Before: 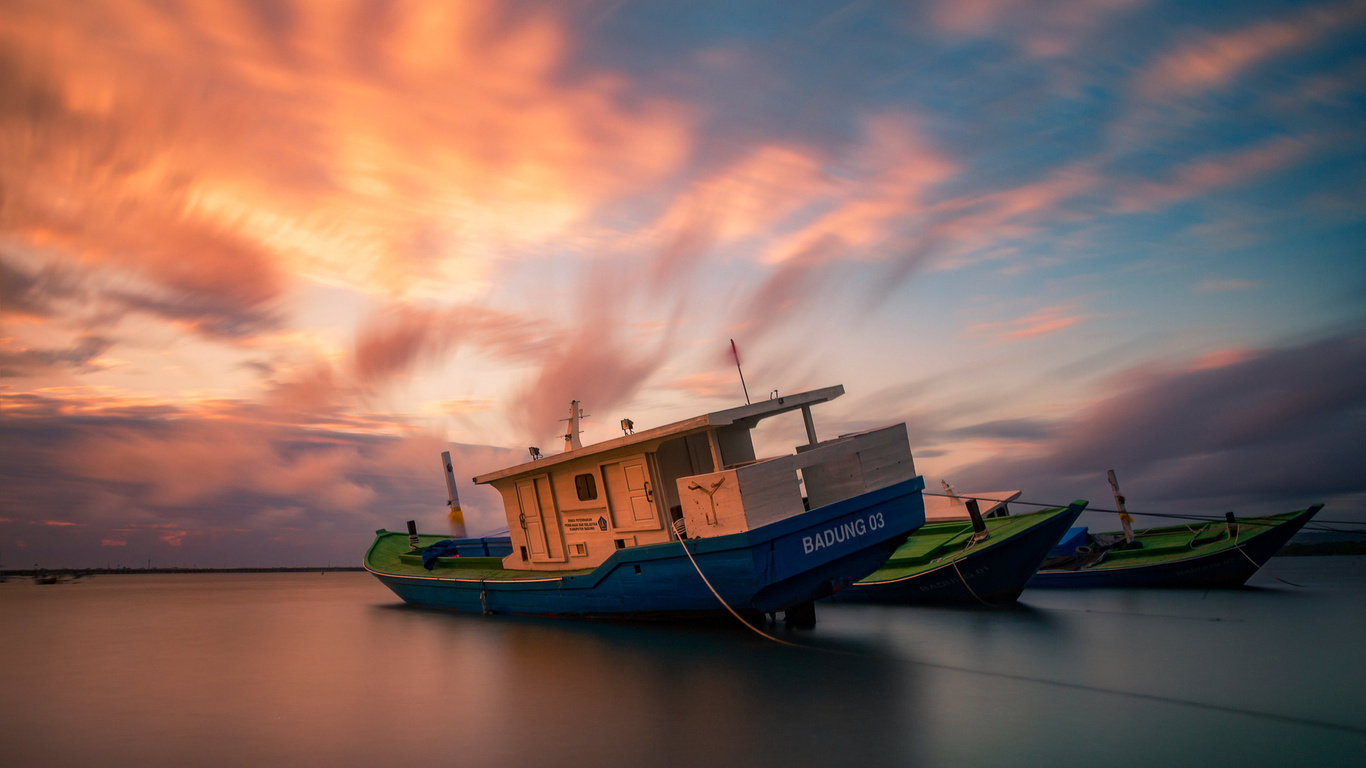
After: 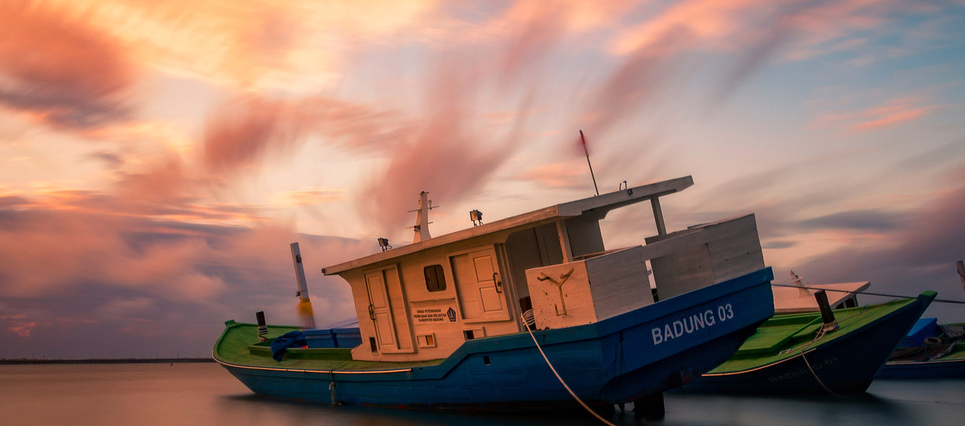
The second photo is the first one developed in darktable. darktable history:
tone equalizer: on, module defaults
crop: left 11.089%, top 27.247%, right 18.256%, bottom 17.208%
